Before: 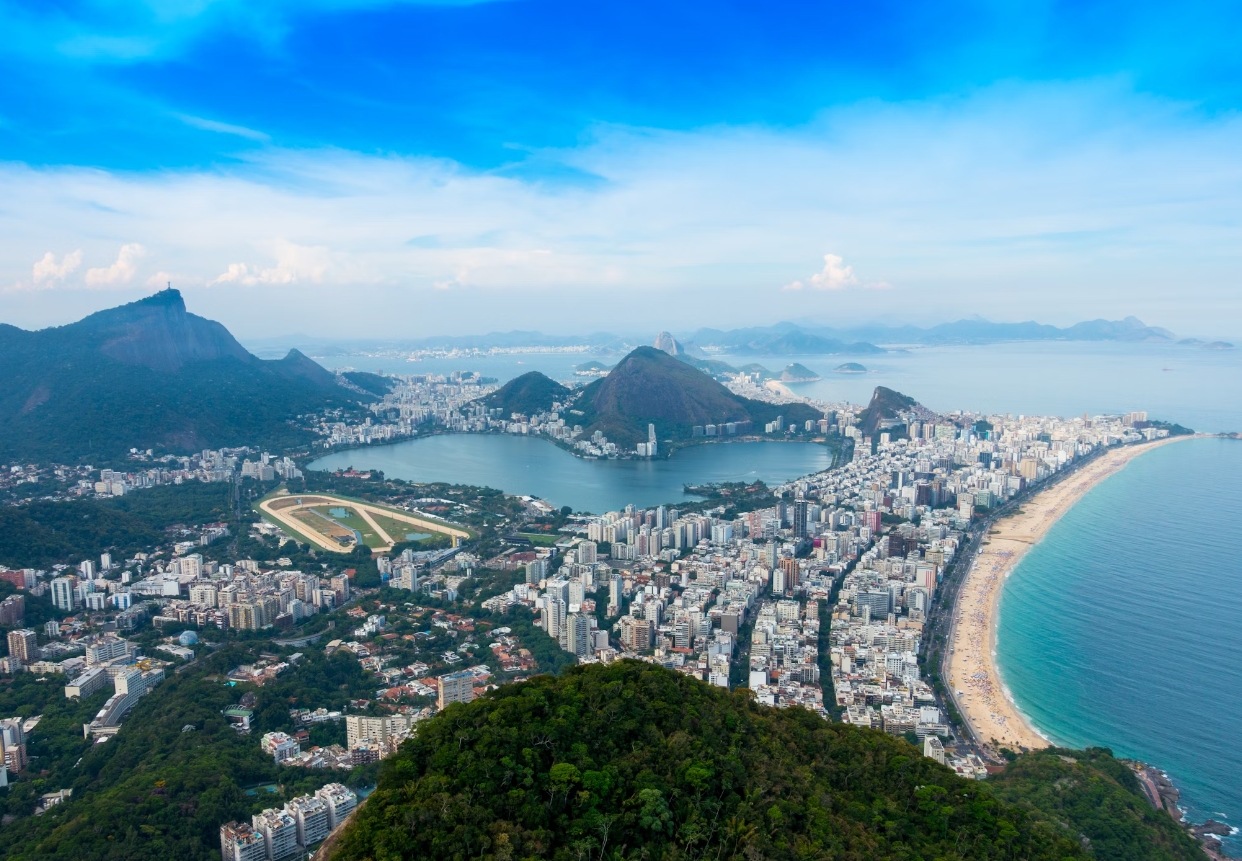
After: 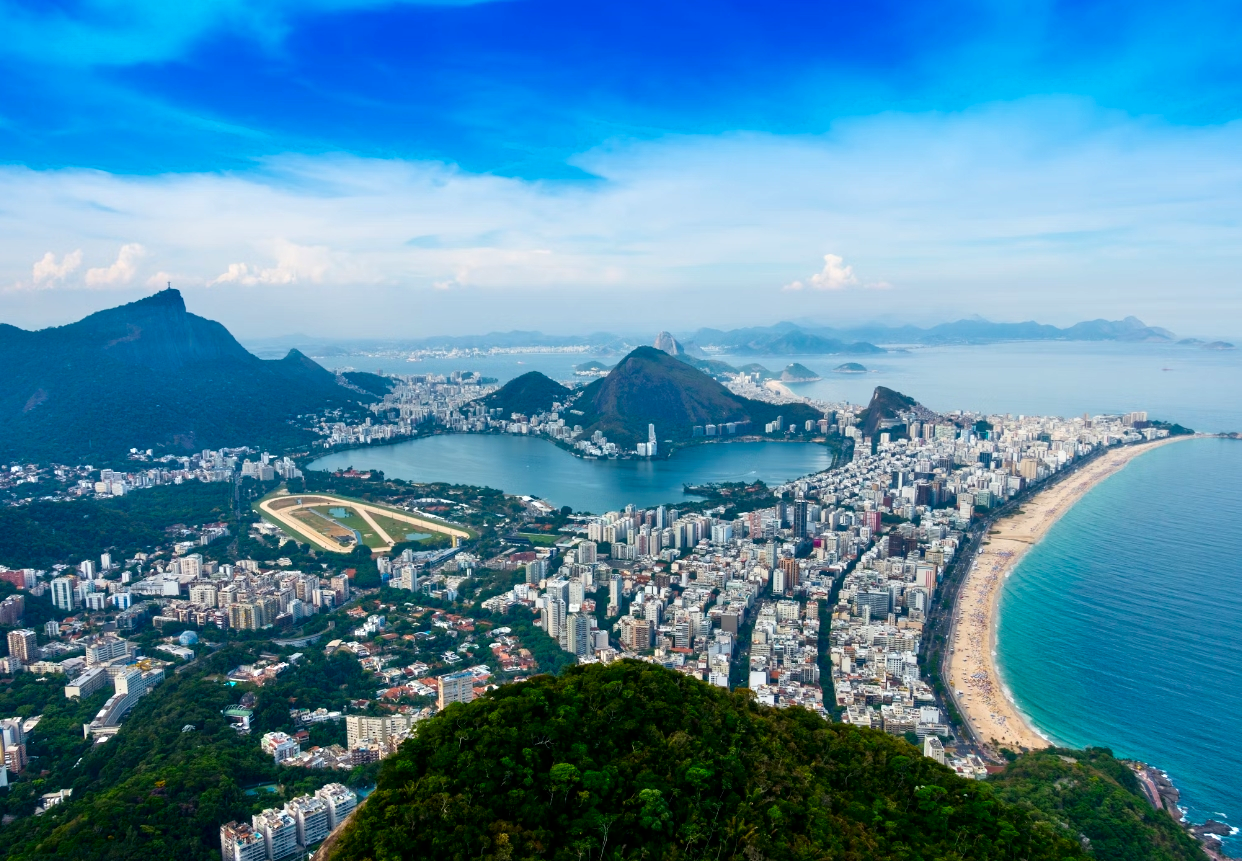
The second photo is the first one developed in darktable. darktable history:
tone equalizer: -7 EV 0.15 EV, -6 EV 0.6 EV, -5 EV 1.15 EV, -4 EV 1.33 EV, -3 EV 1.15 EV, -2 EV 0.6 EV, -1 EV 0.15 EV, mask exposure compensation -0.5 EV
contrast brightness saturation: contrast 0.13, brightness -0.24, saturation 0.14
